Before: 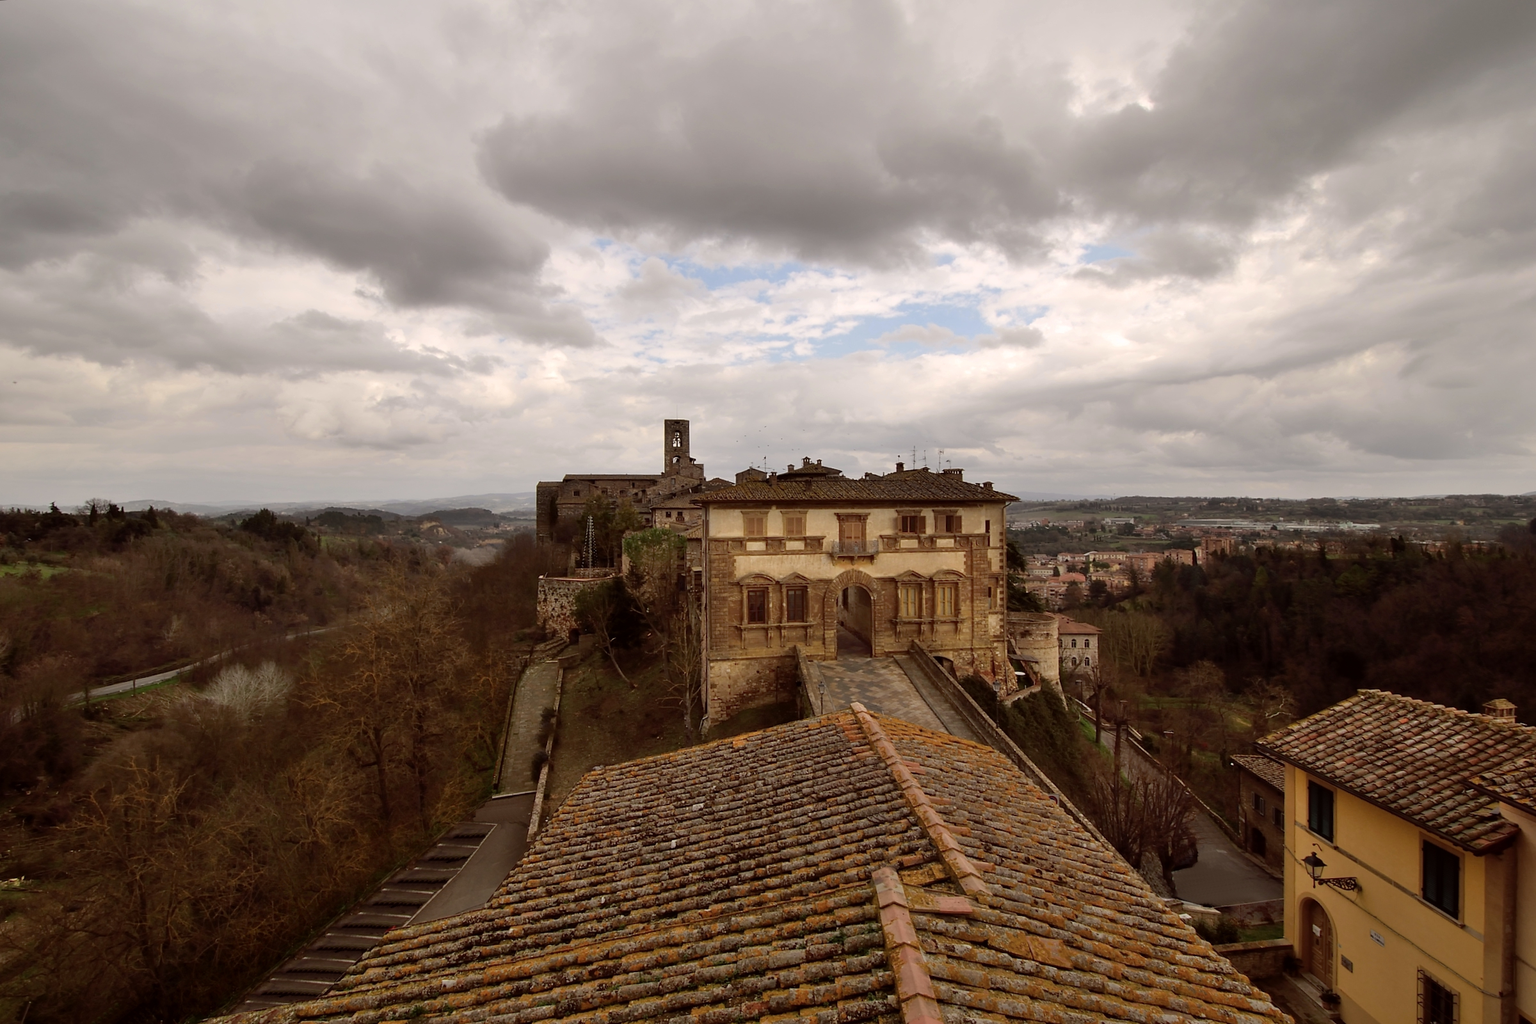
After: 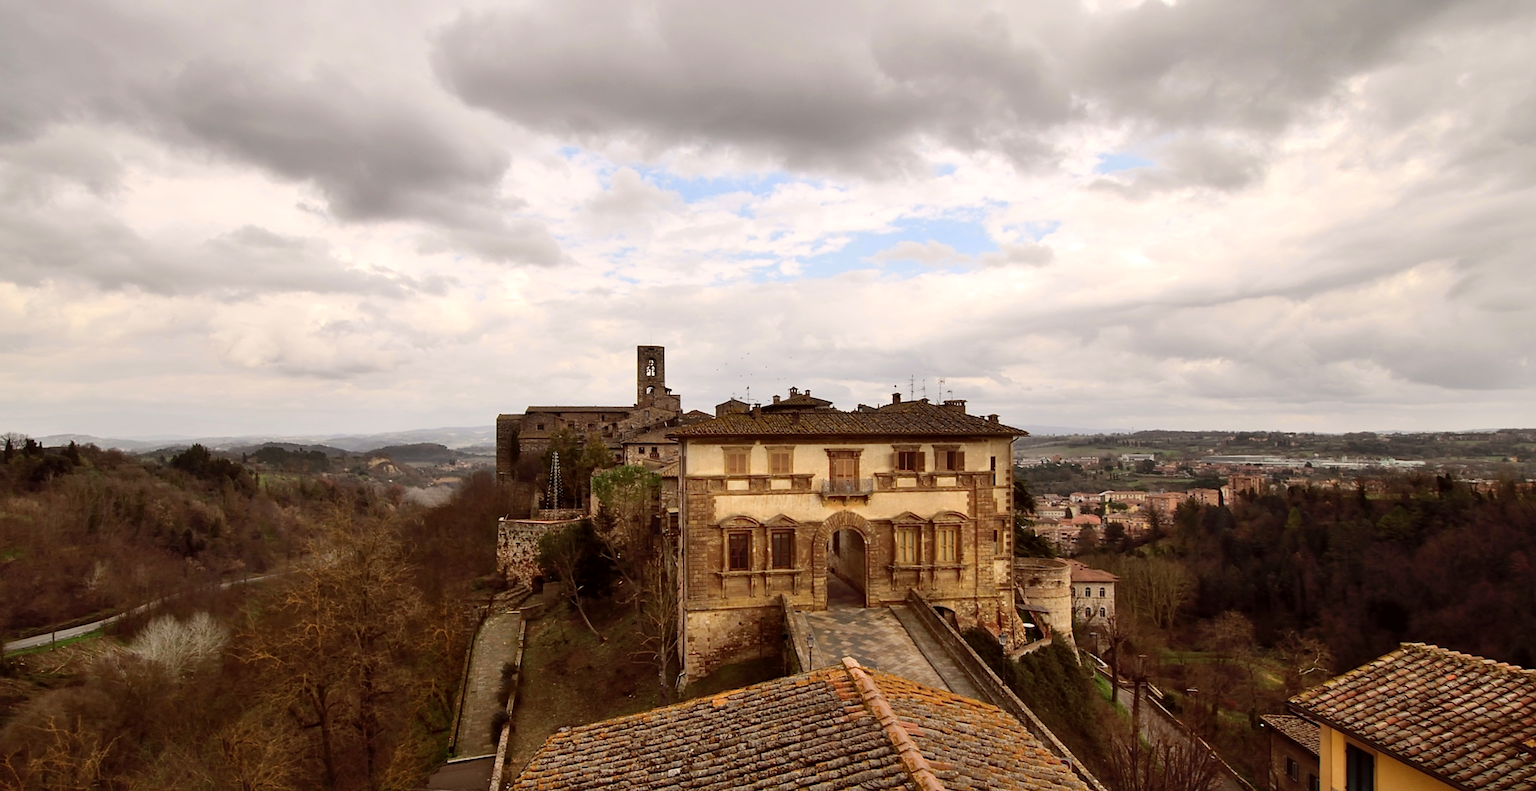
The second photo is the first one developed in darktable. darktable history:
local contrast: mode bilateral grid, contrast 20, coarseness 50, detail 120%, midtone range 0.2
crop: left 5.596%, top 10.314%, right 3.534%, bottom 19.395%
contrast brightness saturation: contrast 0.2, brightness 0.16, saturation 0.22
